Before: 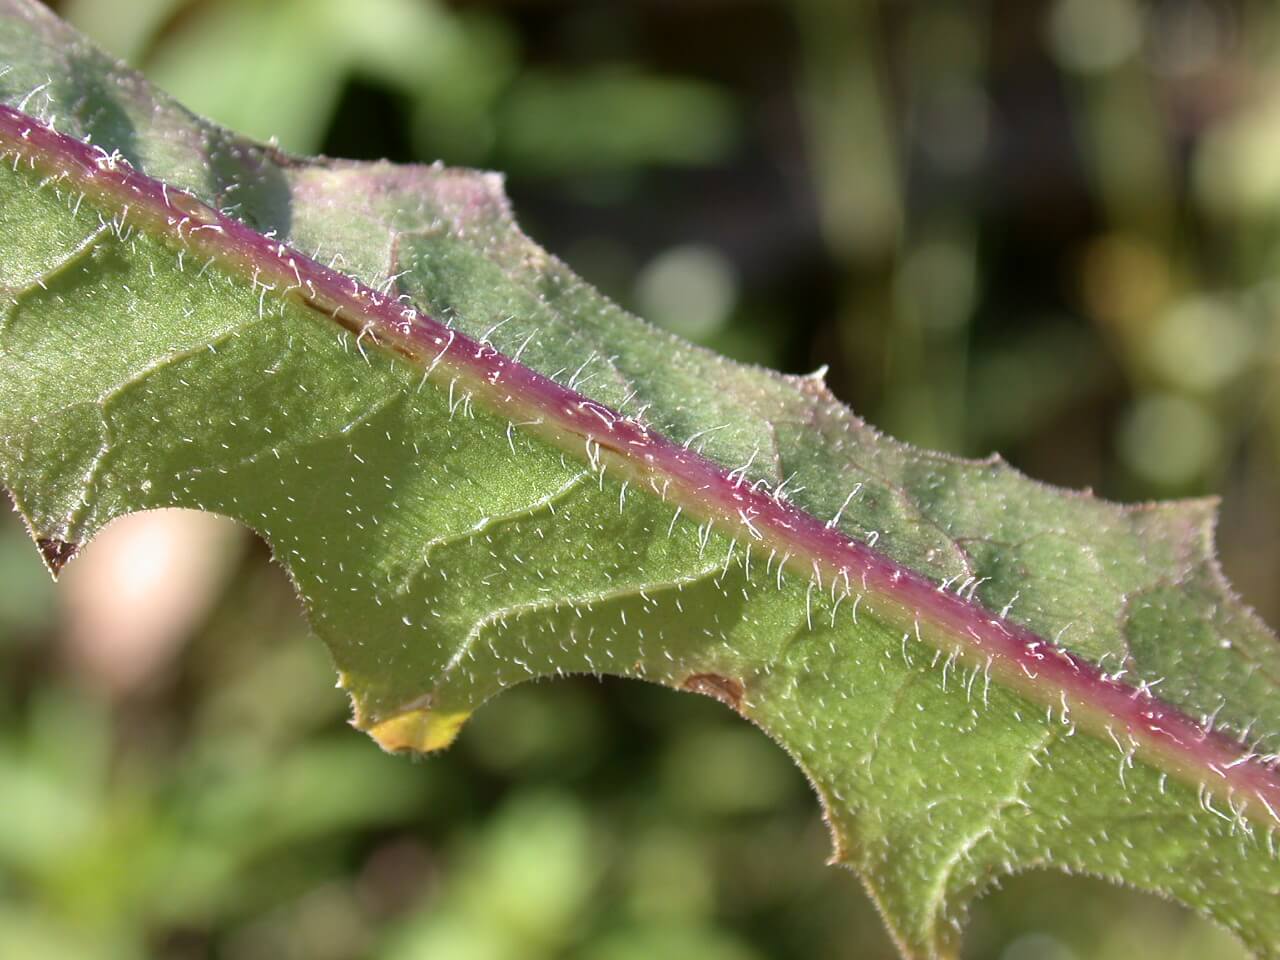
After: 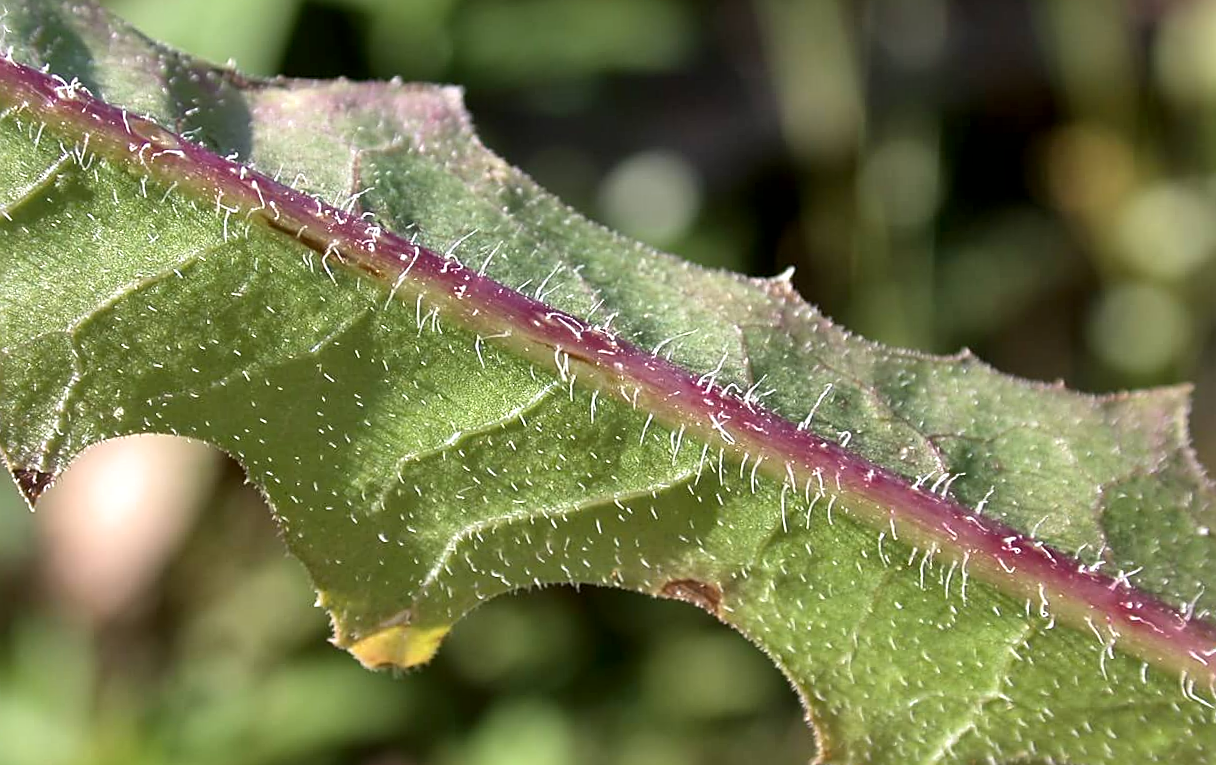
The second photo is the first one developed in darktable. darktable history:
sharpen: on, module defaults
crop: top 7.625%, bottom 8.027%
rotate and perspective: rotation -2.12°, lens shift (vertical) 0.009, lens shift (horizontal) -0.008, automatic cropping original format, crop left 0.036, crop right 0.964, crop top 0.05, crop bottom 0.959
local contrast: mode bilateral grid, contrast 20, coarseness 50, detail 140%, midtone range 0.2
